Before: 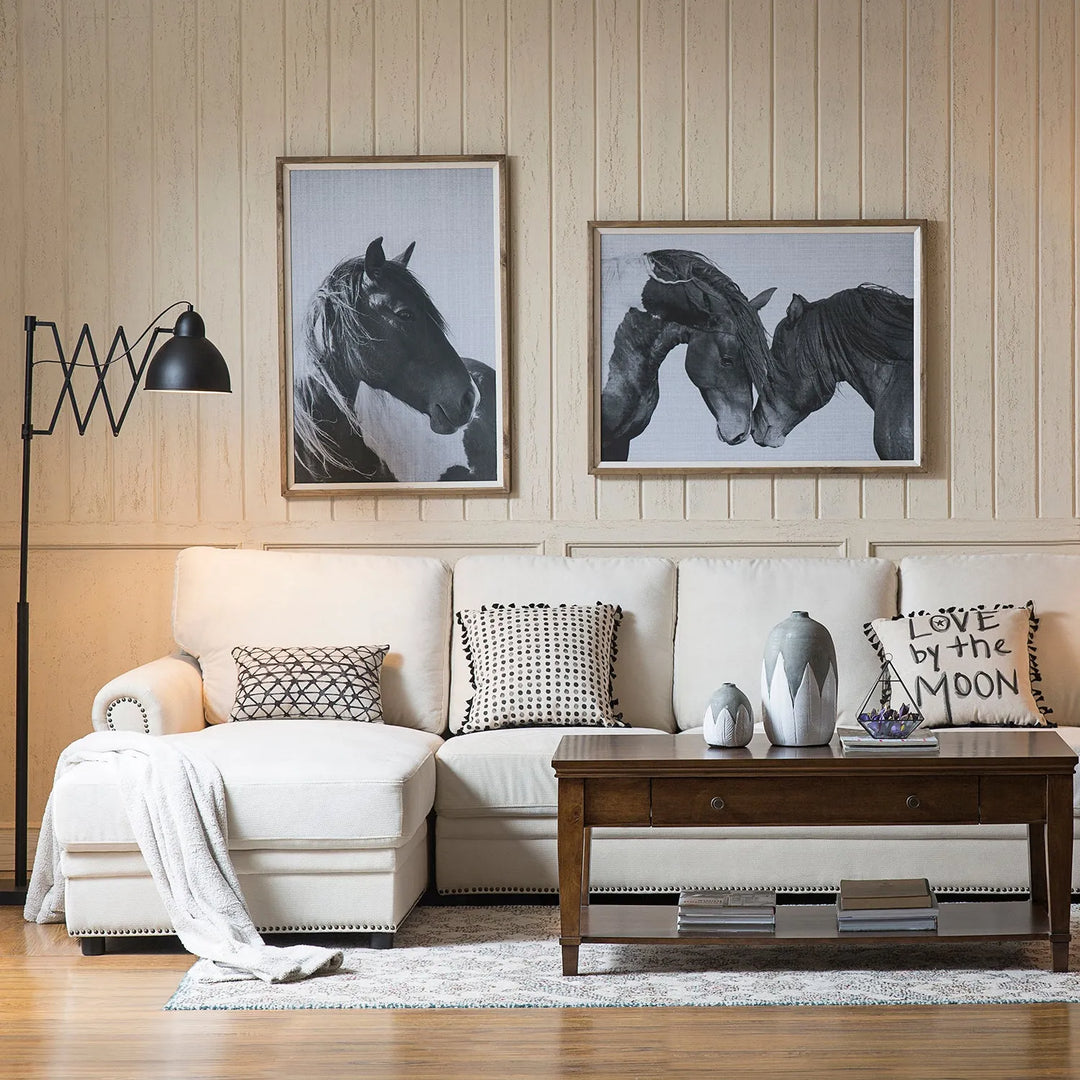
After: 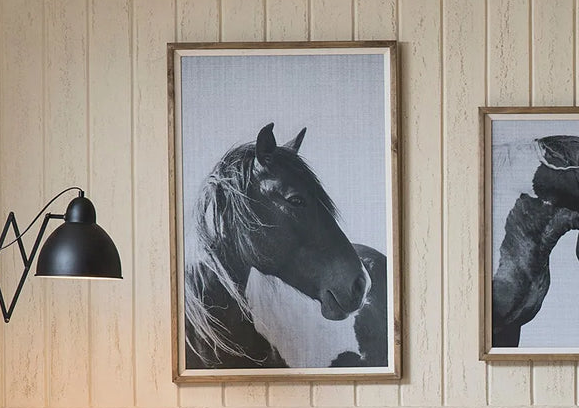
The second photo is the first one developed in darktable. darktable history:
rotate and perspective: automatic cropping original format, crop left 0, crop top 0
crop: left 10.121%, top 10.631%, right 36.218%, bottom 51.526%
